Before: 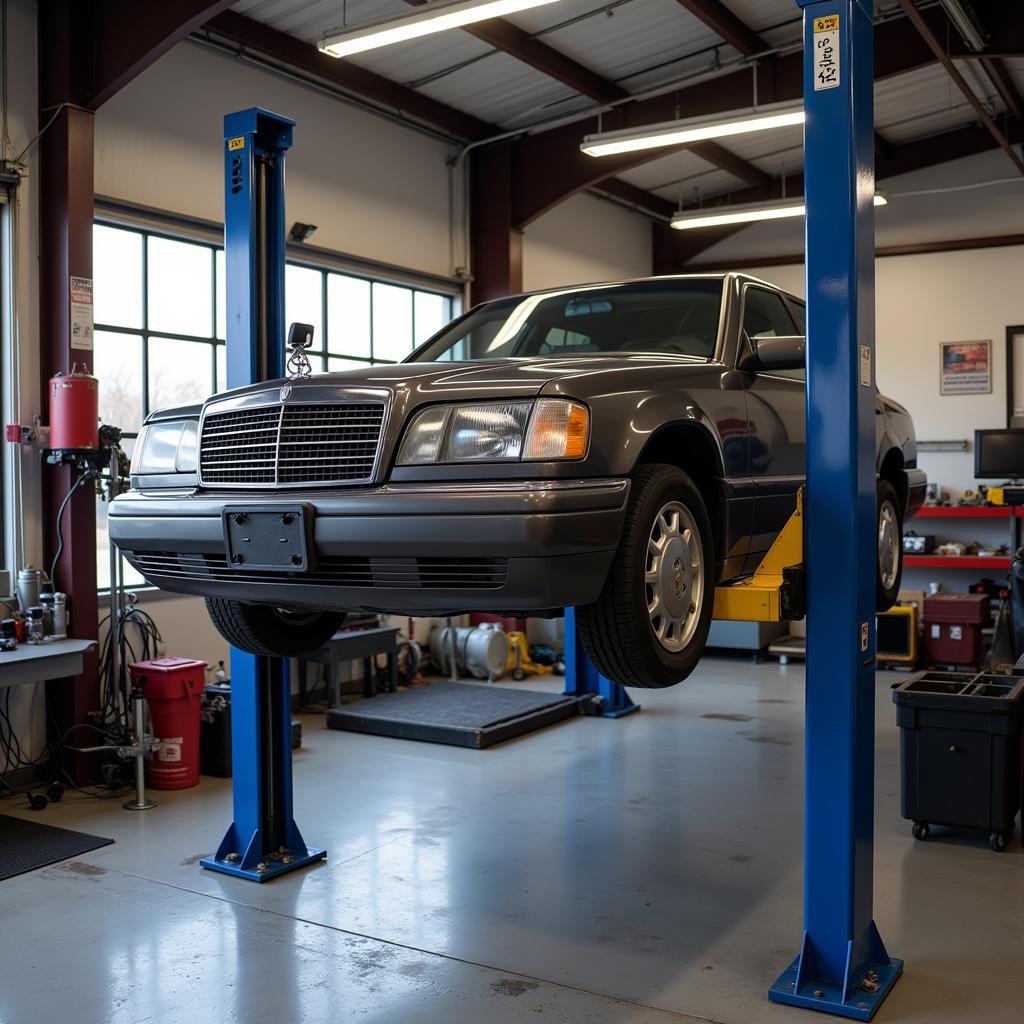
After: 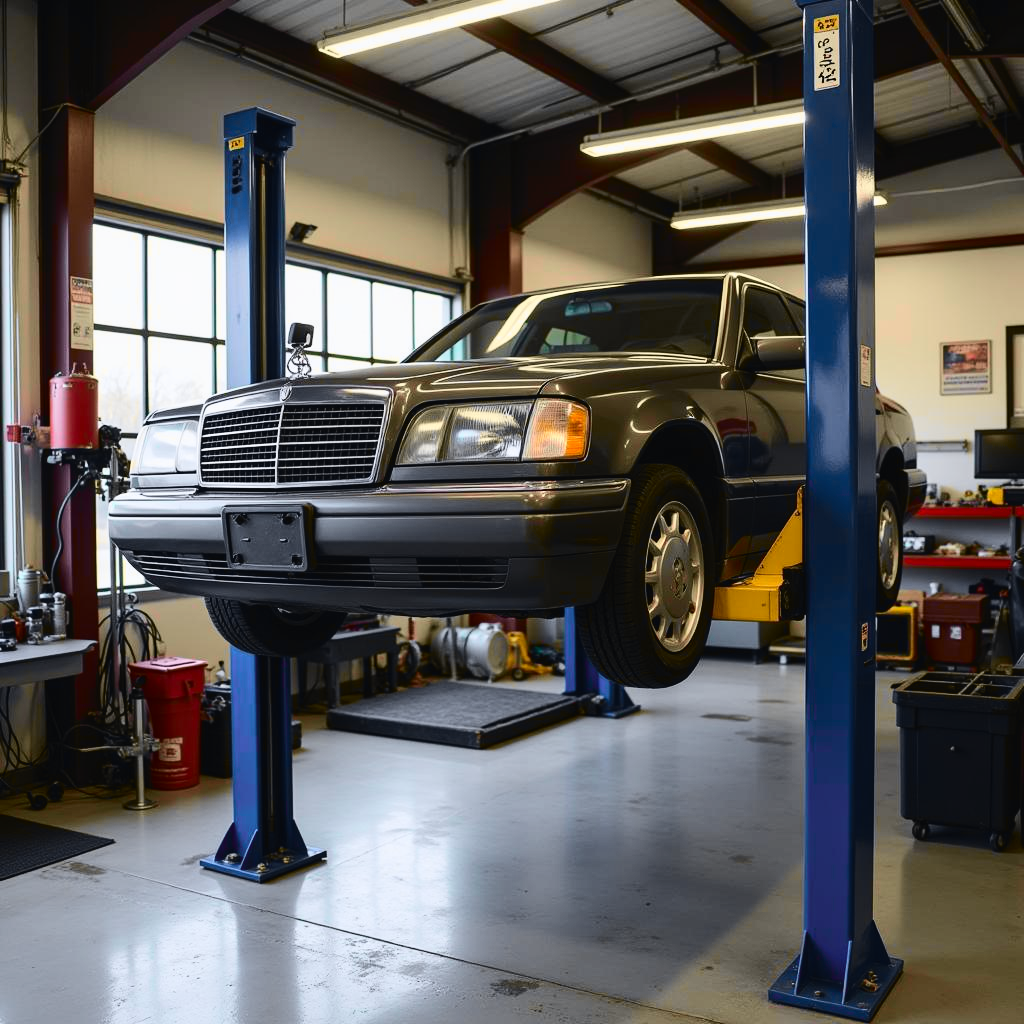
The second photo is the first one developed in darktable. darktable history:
tone curve: curves: ch0 [(0, 0.023) (0.103, 0.087) (0.277, 0.28) (0.46, 0.554) (0.569, 0.68) (0.735, 0.843) (0.994, 0.984)]; ch1 [(0, 0) (0.323, 0.284) (0.446, 0.419) (0.488, 0.497) (0.512, 0.503) (0.535, 0.556) (0.58, 0.575) (0.698, 0.732) (1, 1)]; ch2 [(0, 0) (0.369, 0.388) (0.421, 0.449) (0.478, 0.477) (0.502, 0.501) (0.526, 0.567) (0.573, 0.601) (0.656, 0.713) (1, 1)], color space Lab, independent channels, preserve colors none
